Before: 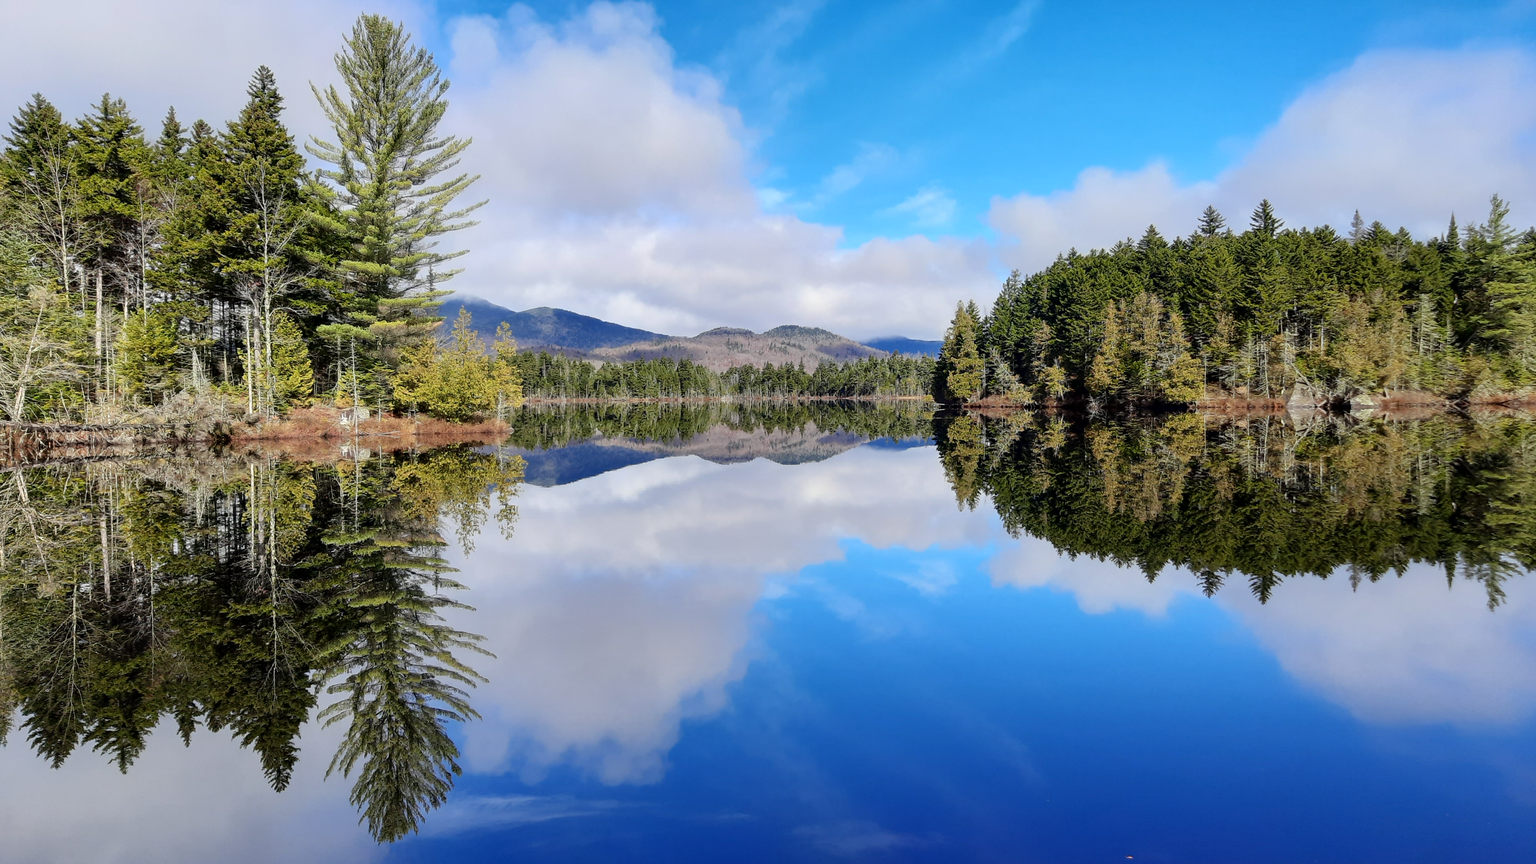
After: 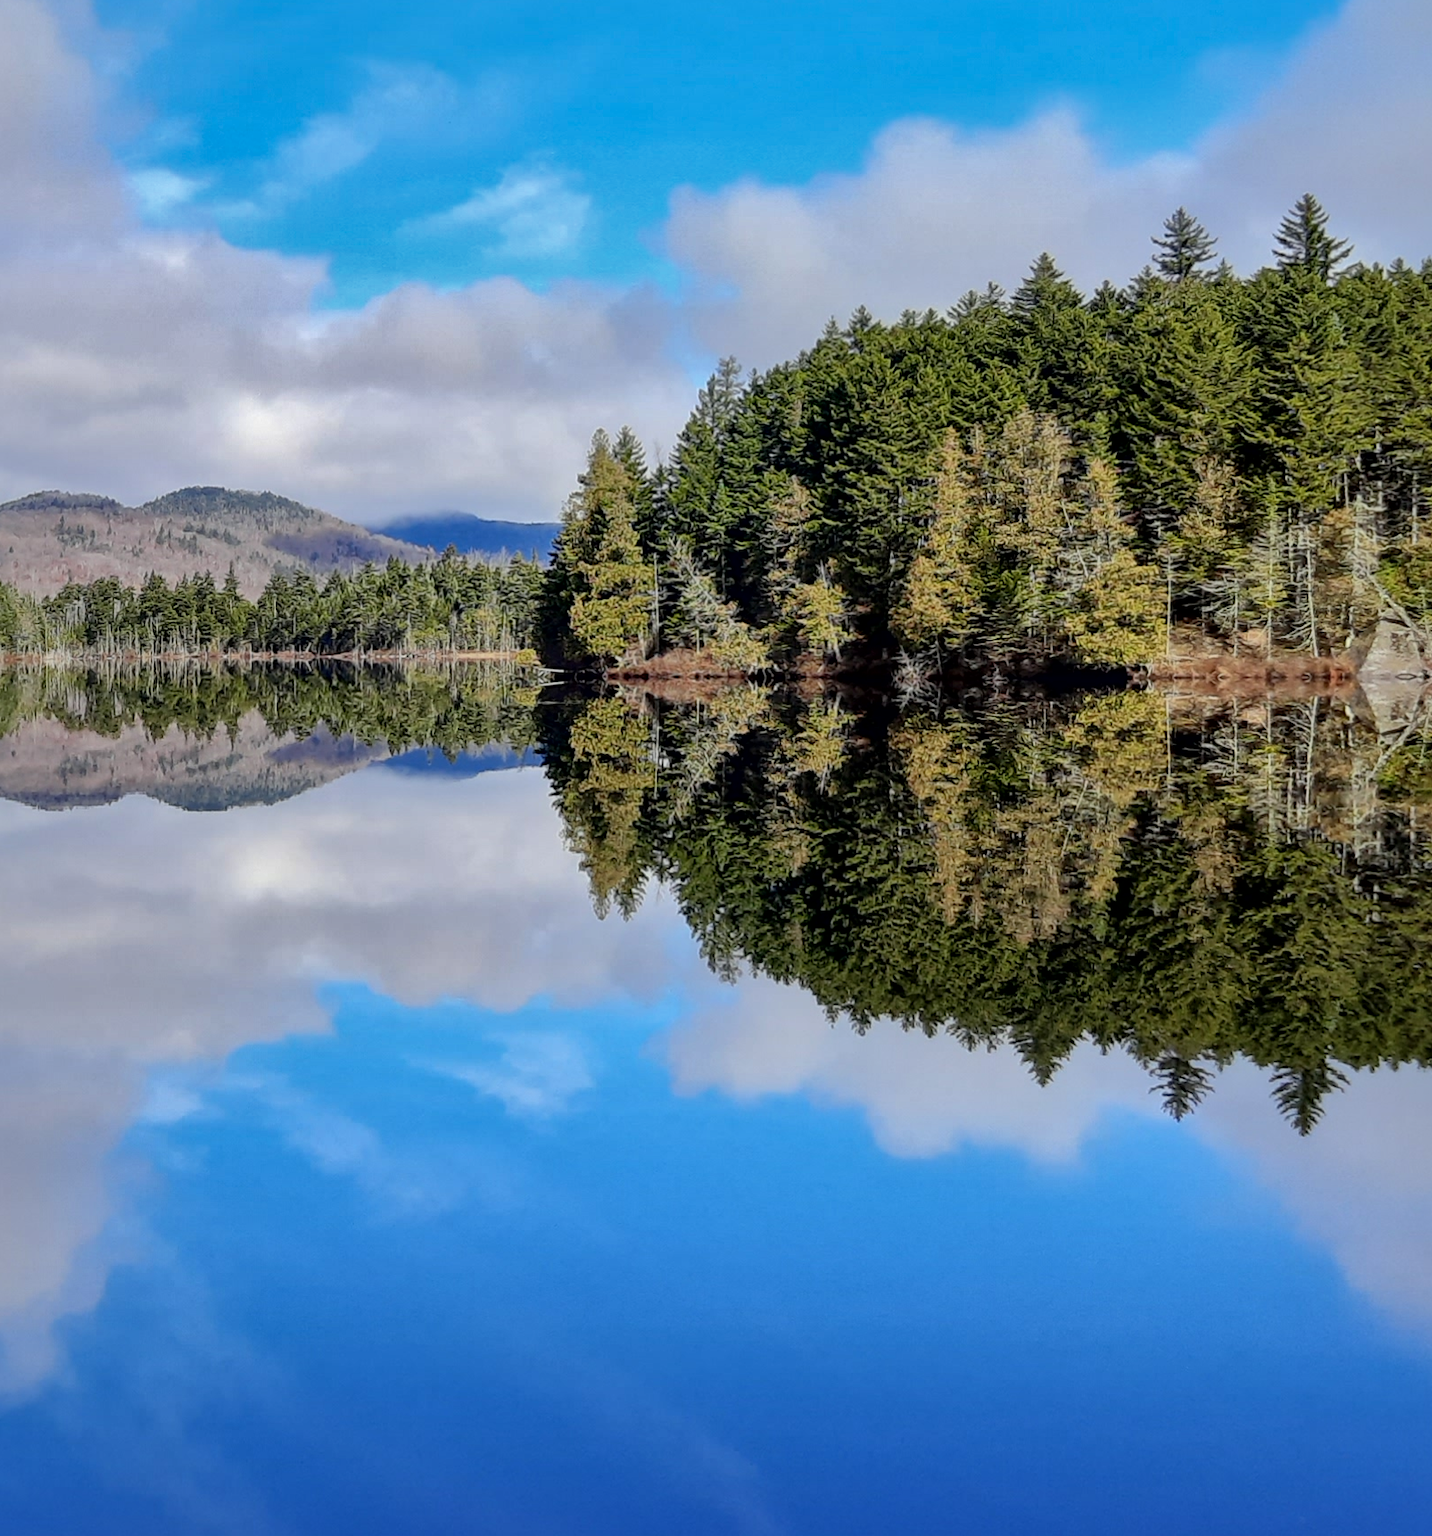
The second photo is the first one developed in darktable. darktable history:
local contrast: mode bilateral grid, contrast 20, coarseness 50, detail 130%, midtone range 0.2
crop: left 45.721%, top 13.393%, right 14.118%, bottom 10.01%
shadows and highlights: shadows 40, highlights -60
